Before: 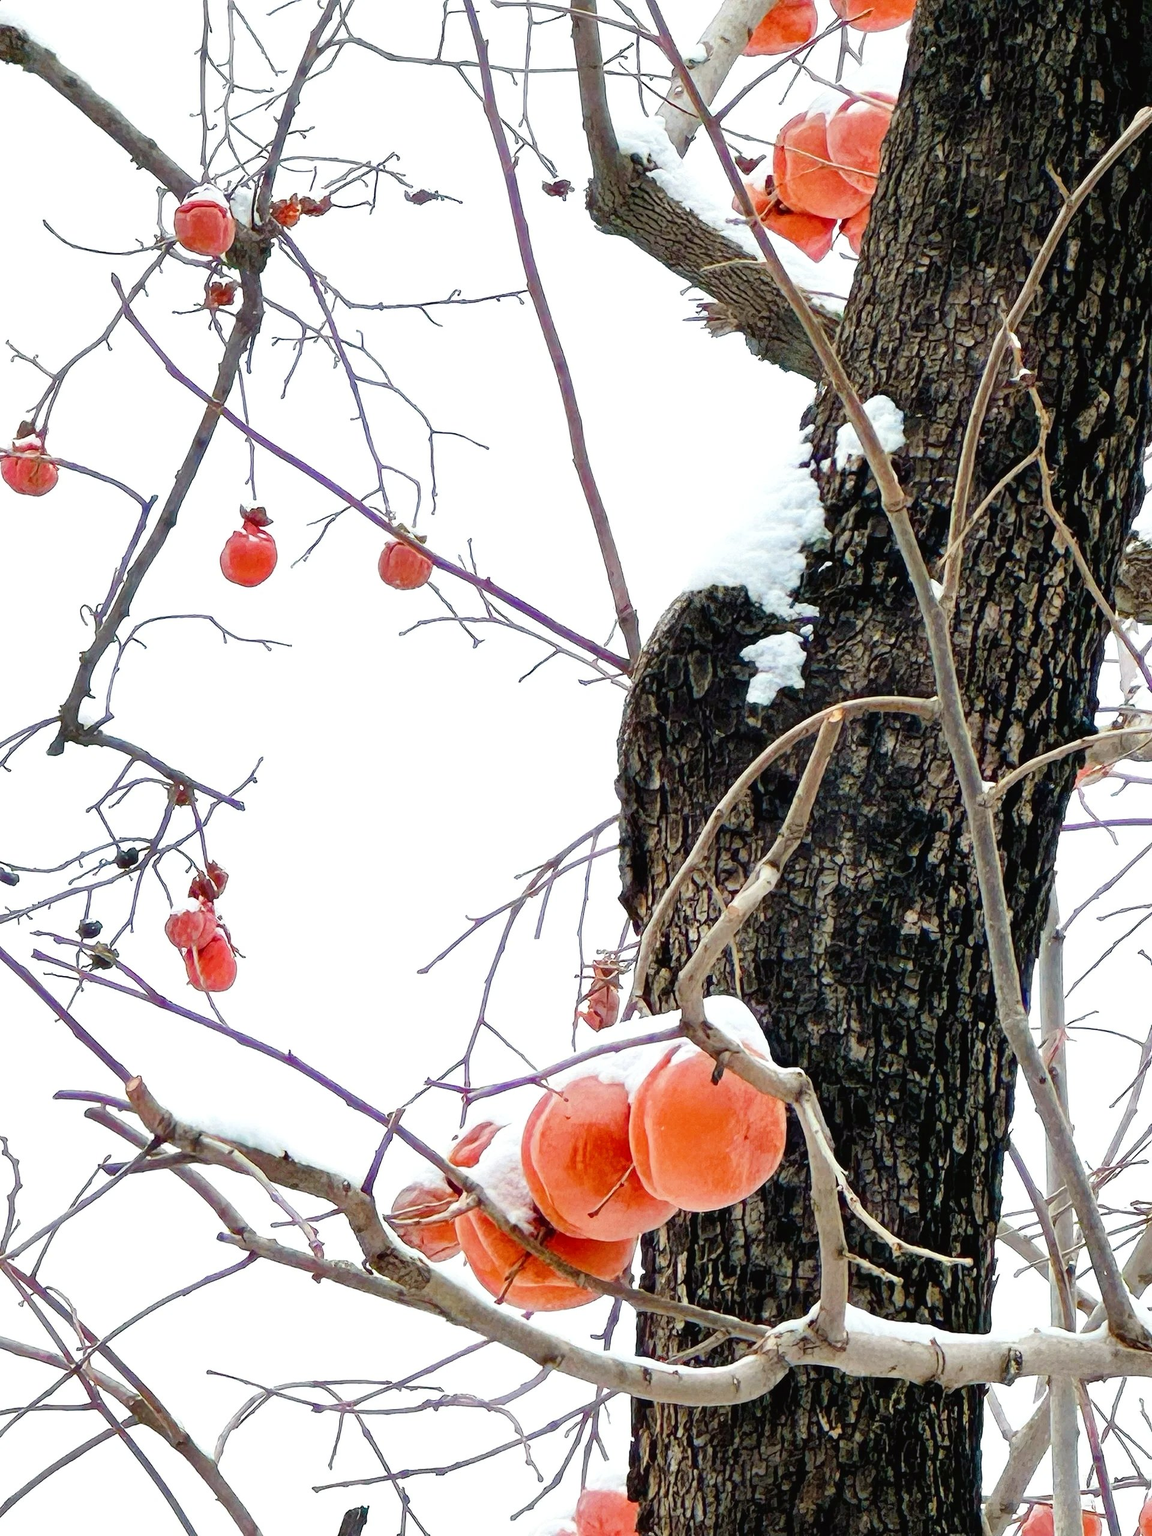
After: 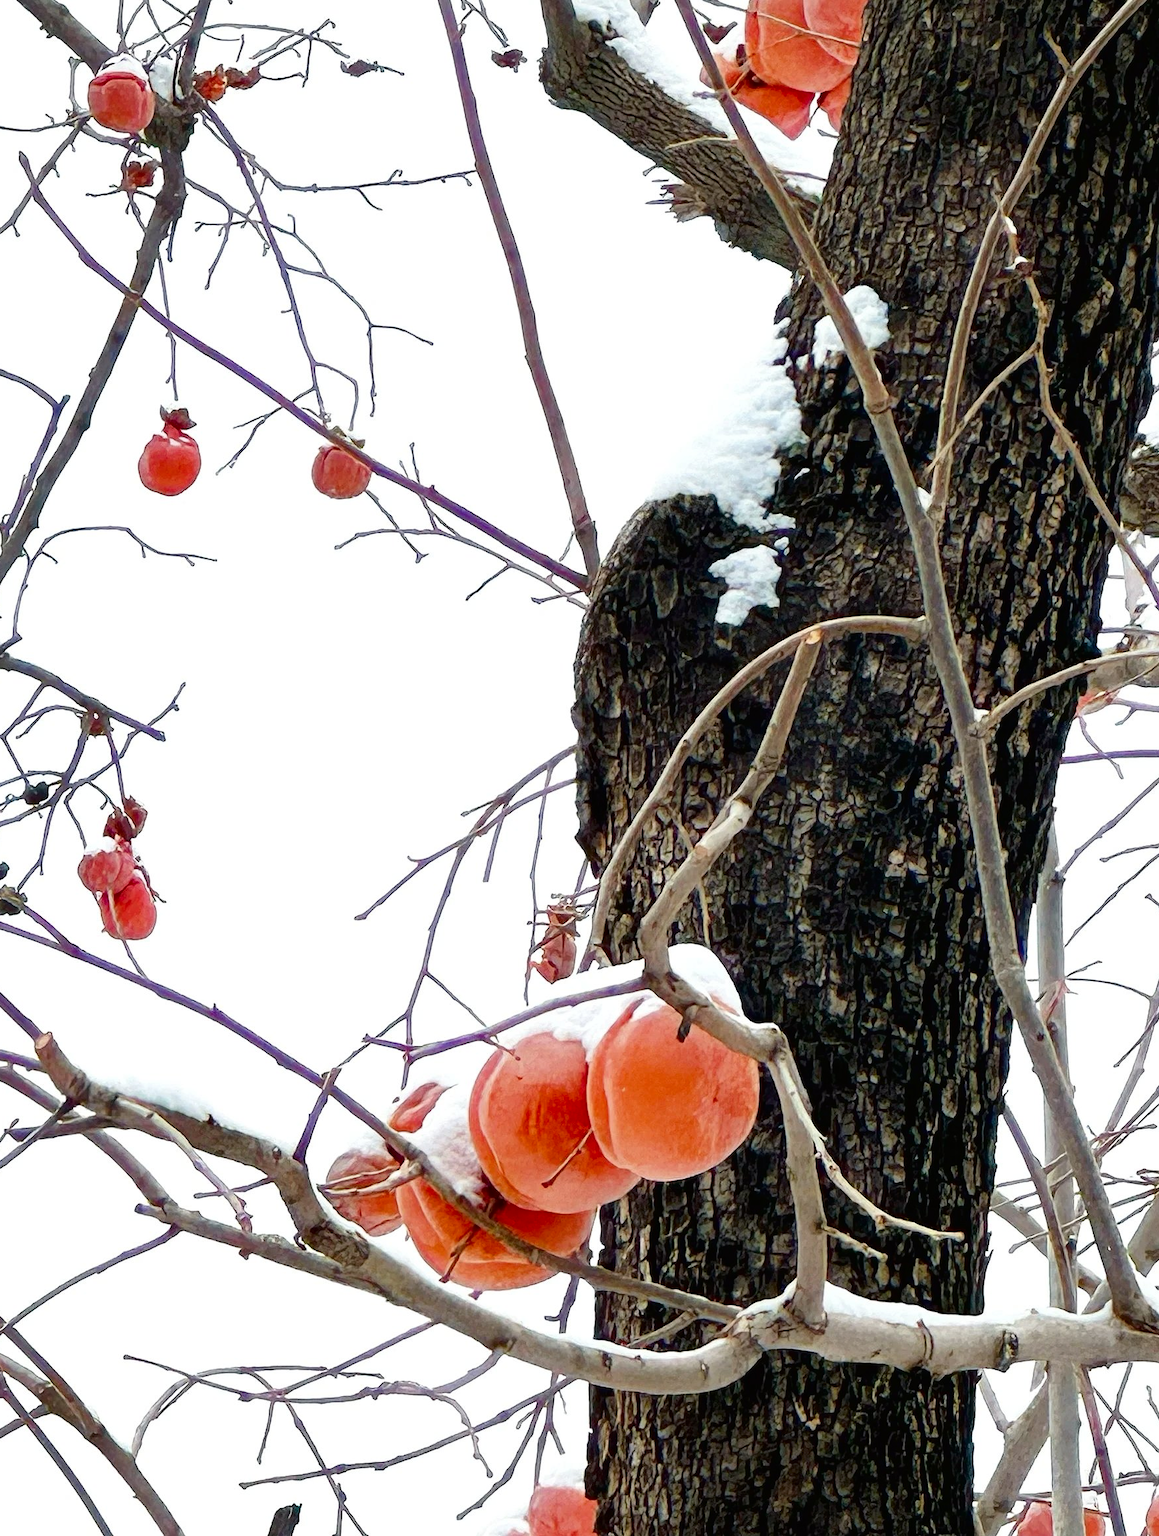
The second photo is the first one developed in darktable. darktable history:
contrast brightness saturation: brightness -0.091
crop and rotate: left 8.181%, top 8.795%
